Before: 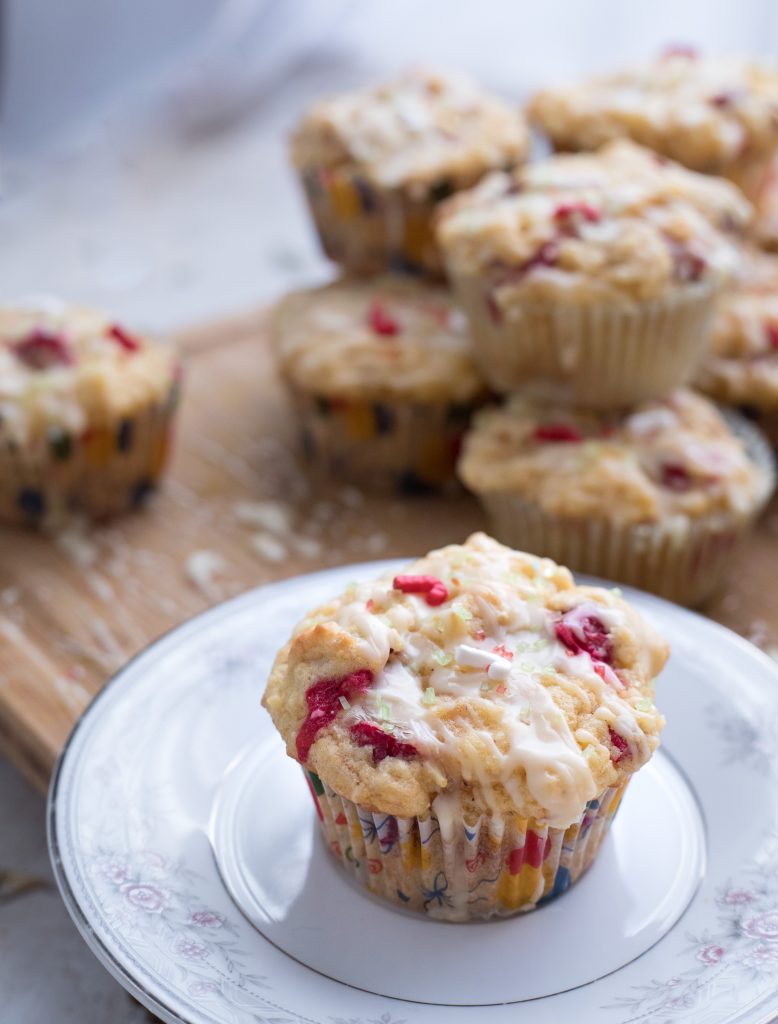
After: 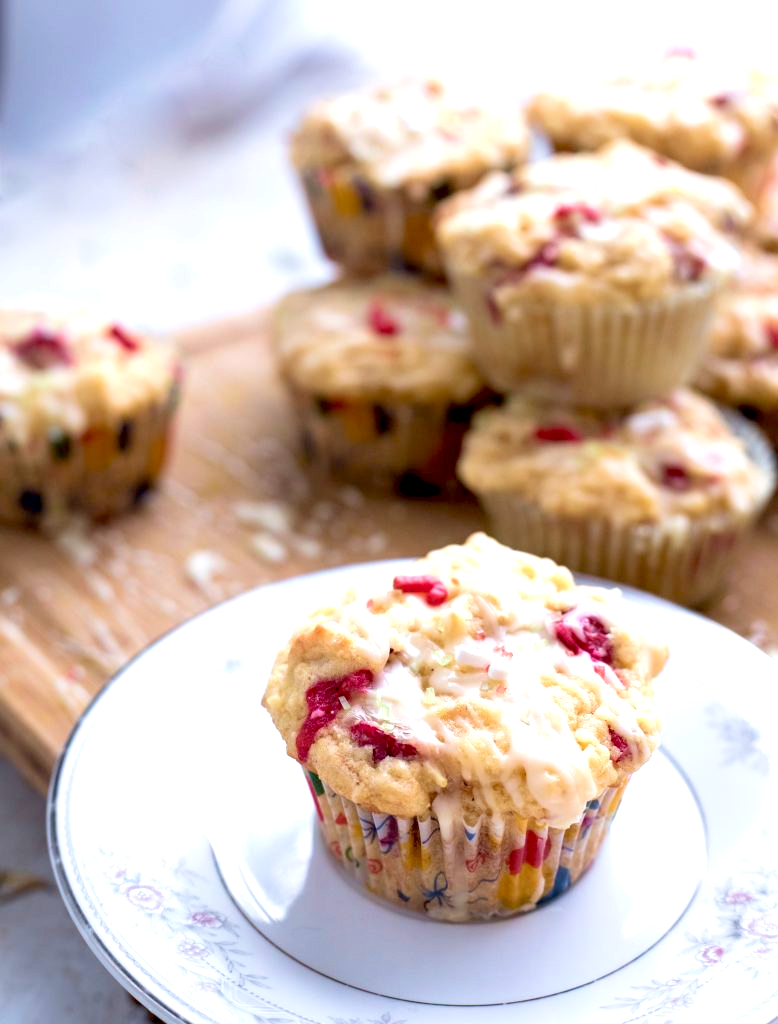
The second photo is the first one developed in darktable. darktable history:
exposure: black level correction 0.012, exposure 0.691 EV, compensate highlight preservation false
velvia: strength 30.29%
